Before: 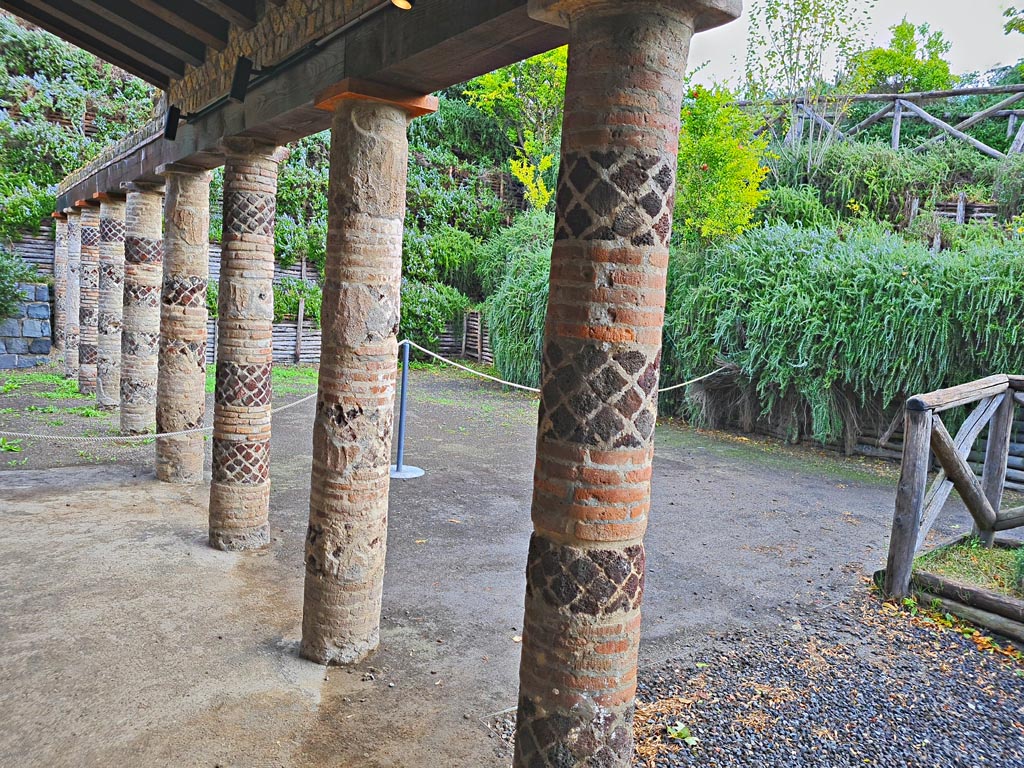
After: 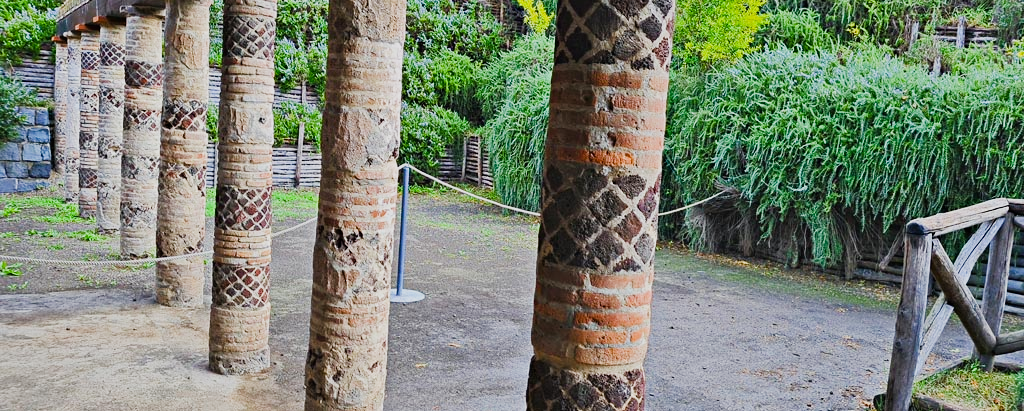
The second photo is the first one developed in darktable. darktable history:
tone equalizer: on, module defaults
sigmoid: contrast 1.54, target black 0
crop and rotate: top 23.043%, bottom 23.437%
